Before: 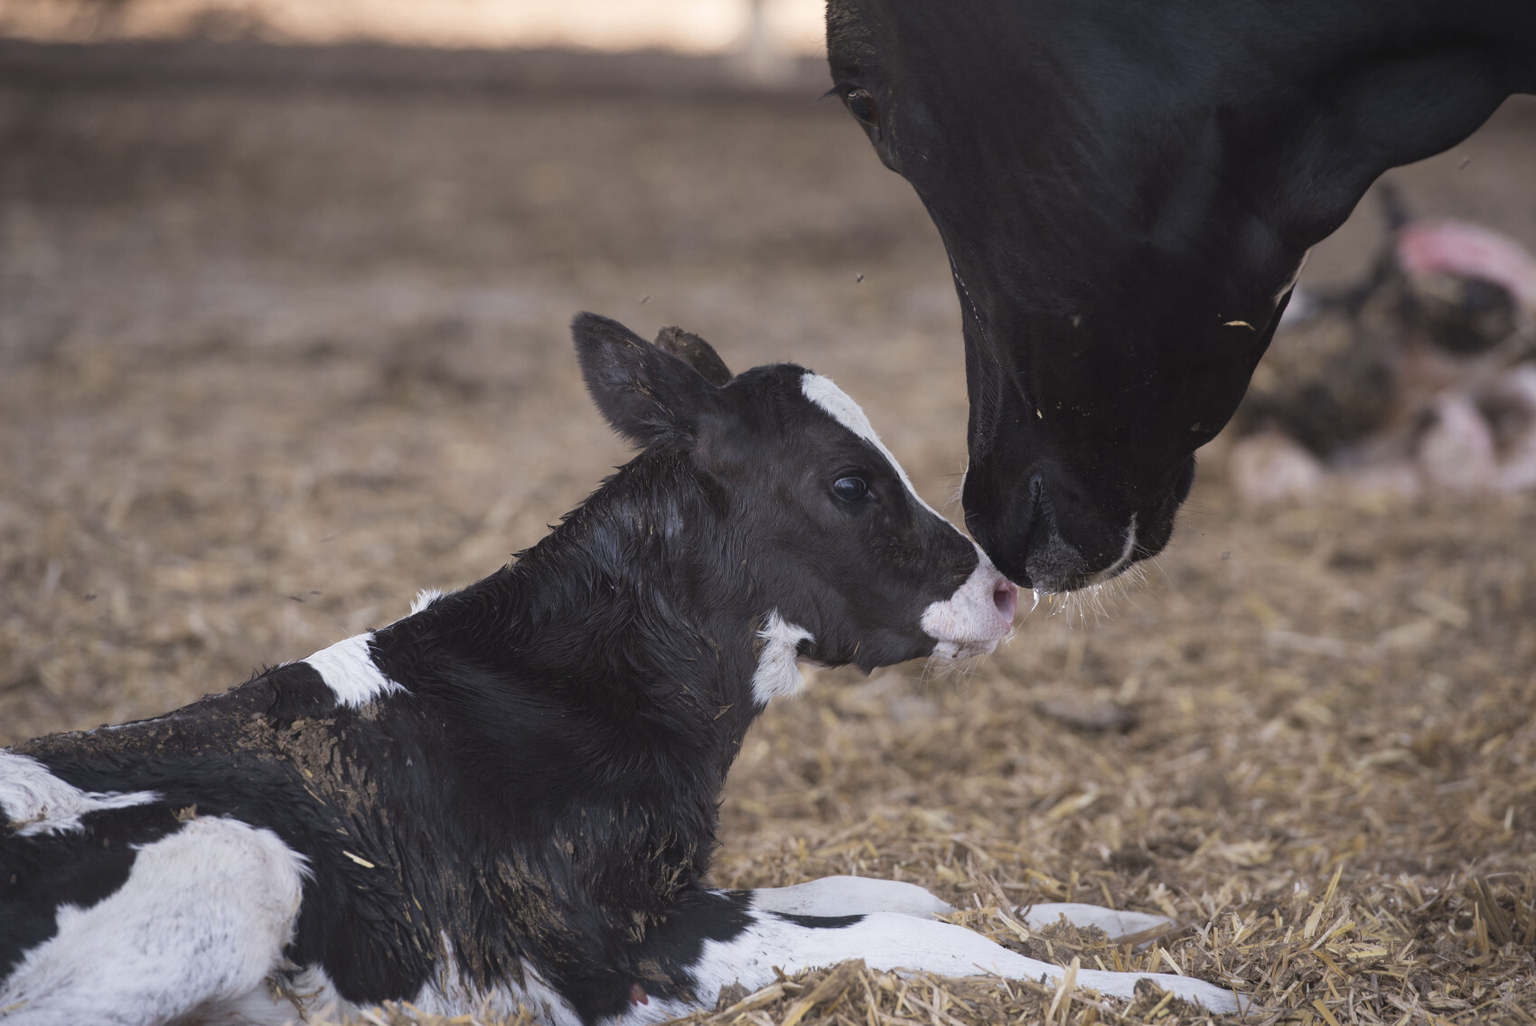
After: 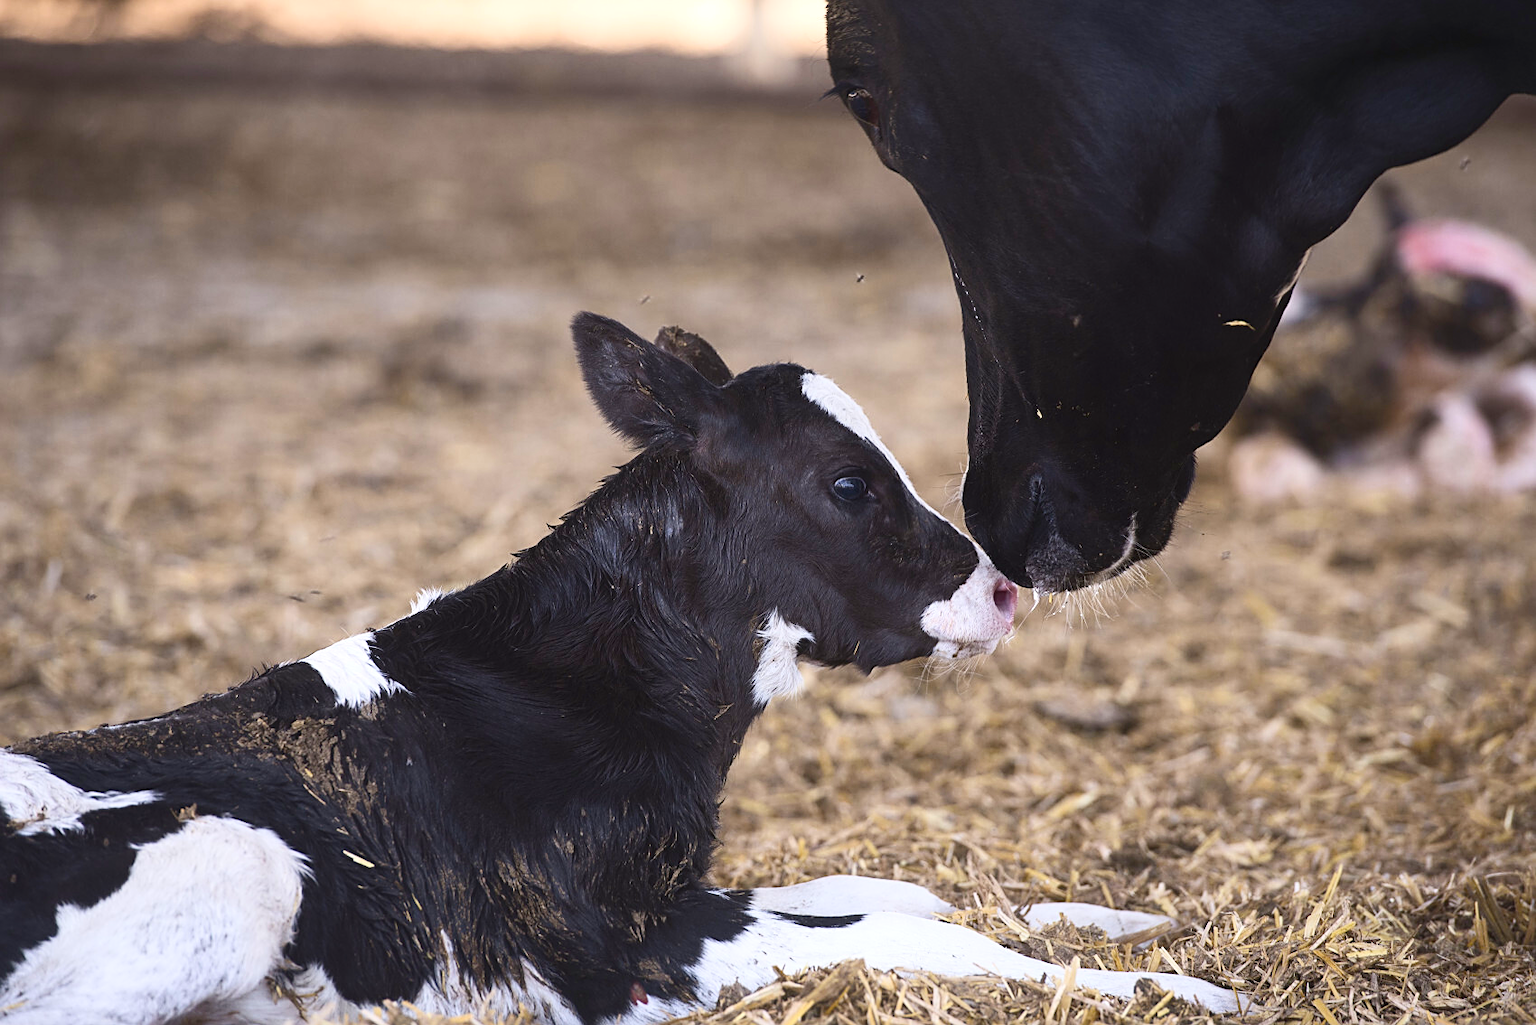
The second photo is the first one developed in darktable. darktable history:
sharpen: amount 0.496
contrast brightness saturation: contrast 0.244, brightness 0.09
color balance rgb: perceptual saturation grading › global saturation 34.984%, perceptual saturation grading › highlights -25.558%, perceptual saturation grading › shadows 49.421%, perceptual brilliance grading › highlights 8.698%, perceptual brilliance grading › mid-tones 4.122%, perceptual brilliance grading › shadows 2.268%, global vibrance 14.558%
